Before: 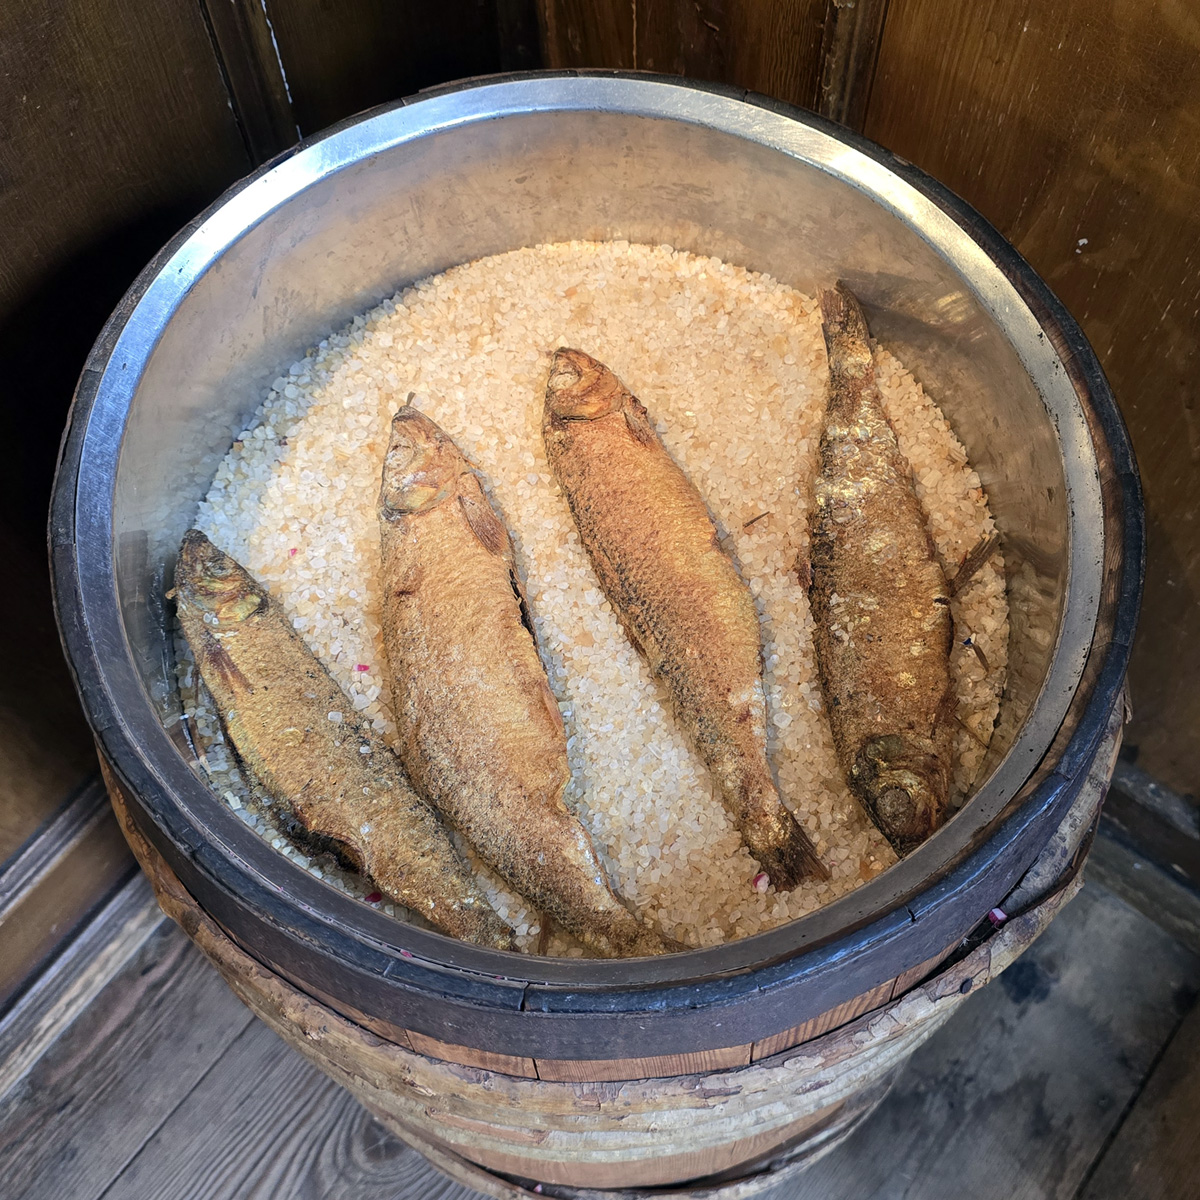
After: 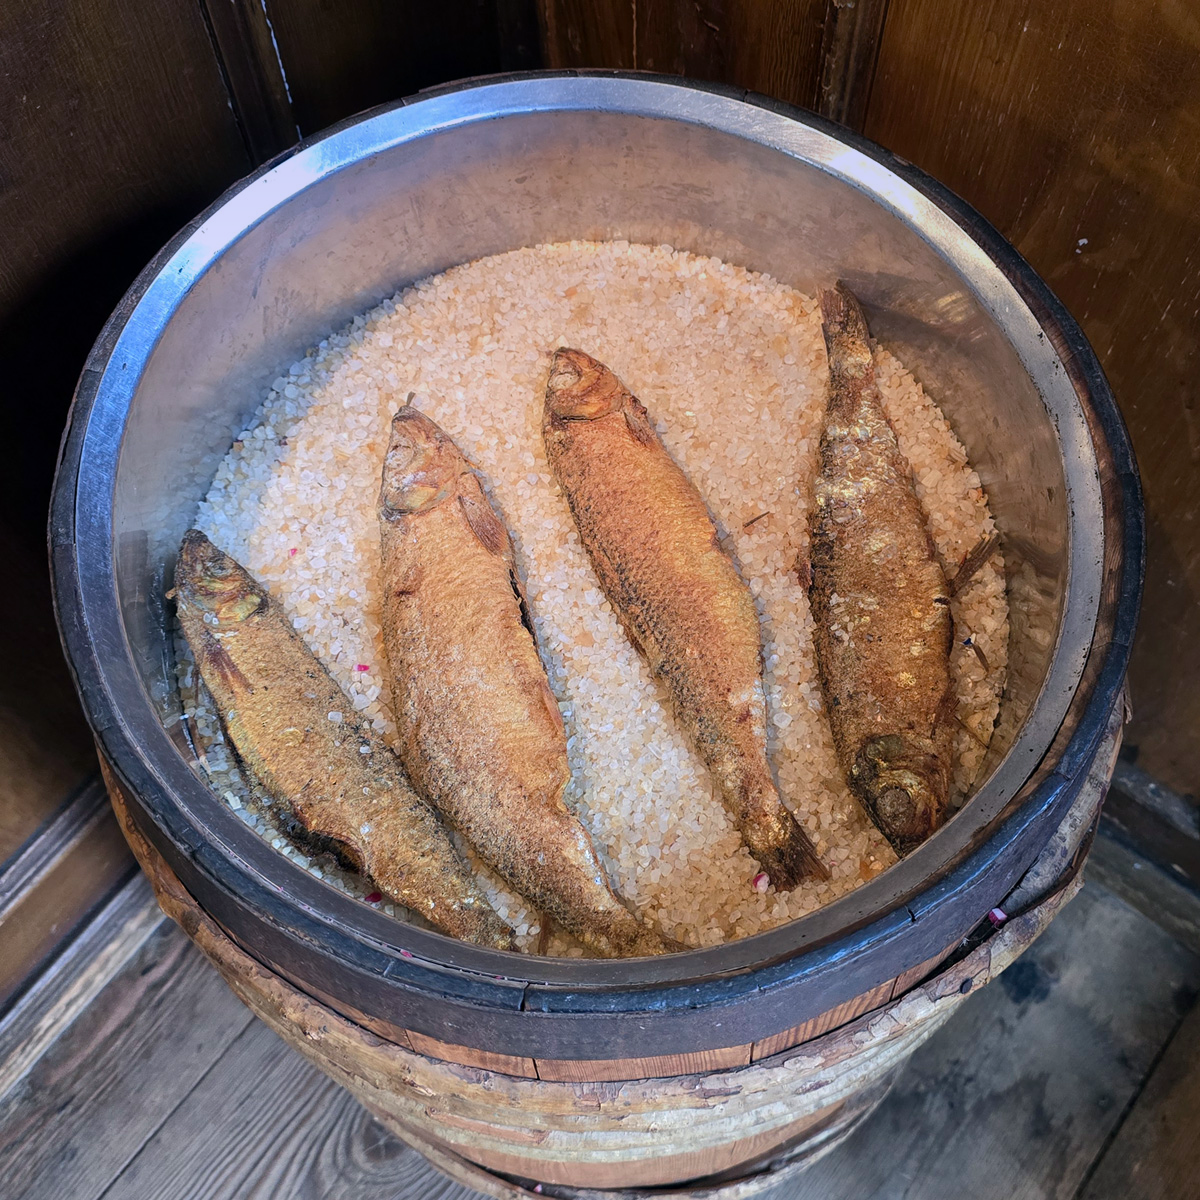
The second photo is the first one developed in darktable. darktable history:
exposure: exposure 0.207 EV, compensate highlight preservation false
graduated density: hue 238.83°, saturation 50%
